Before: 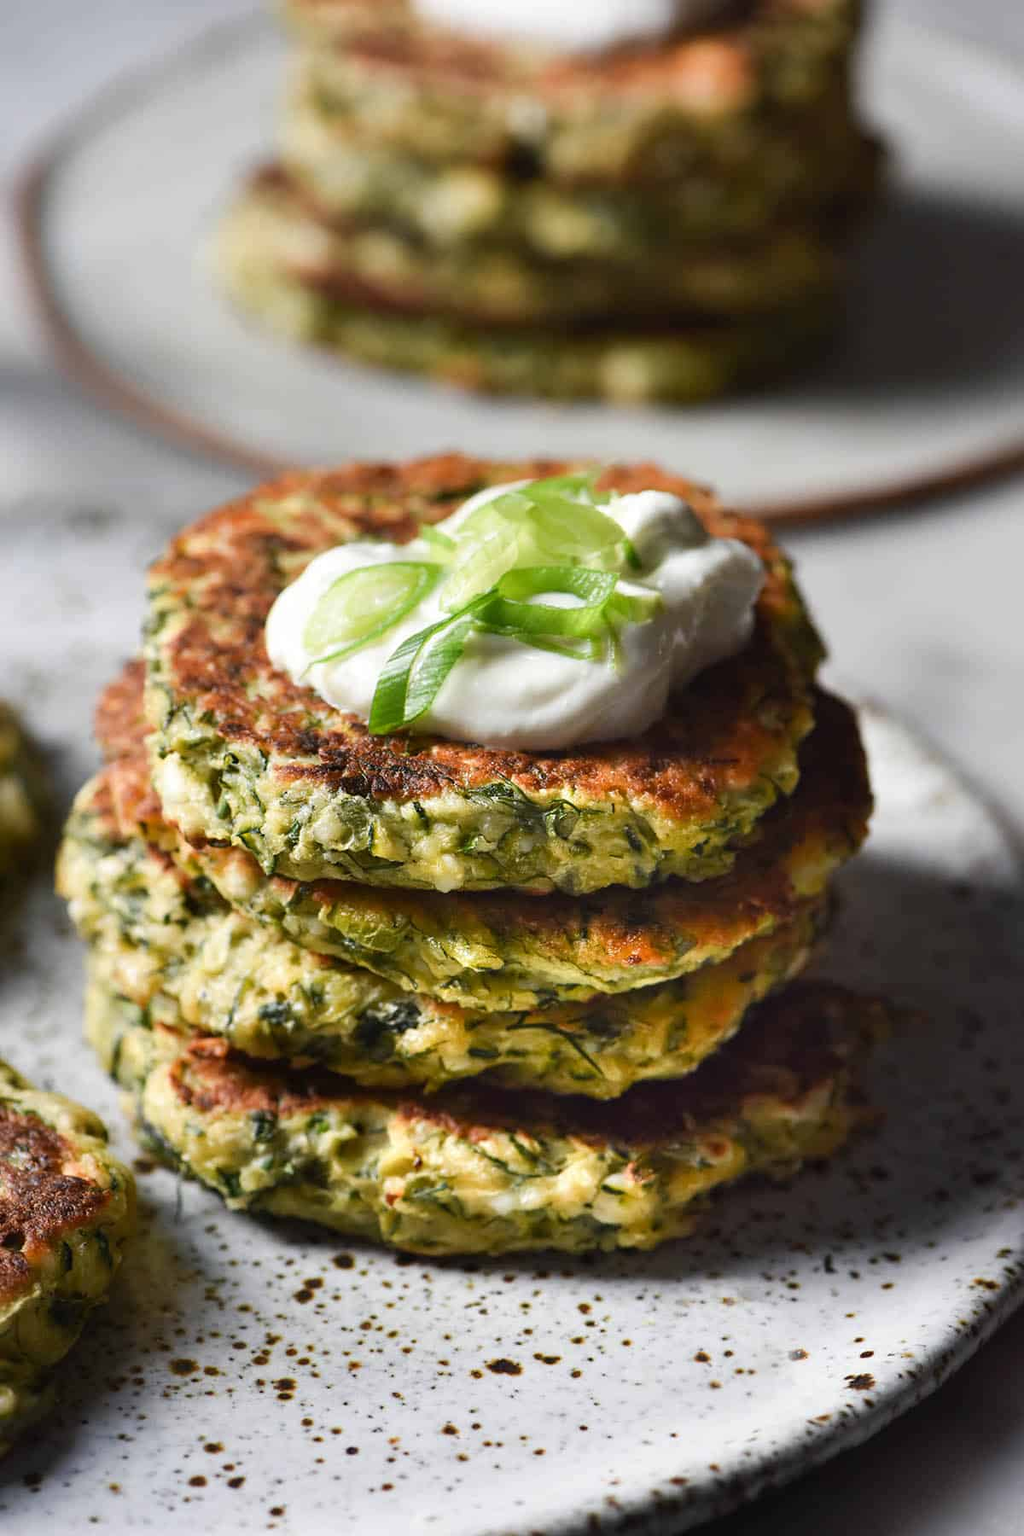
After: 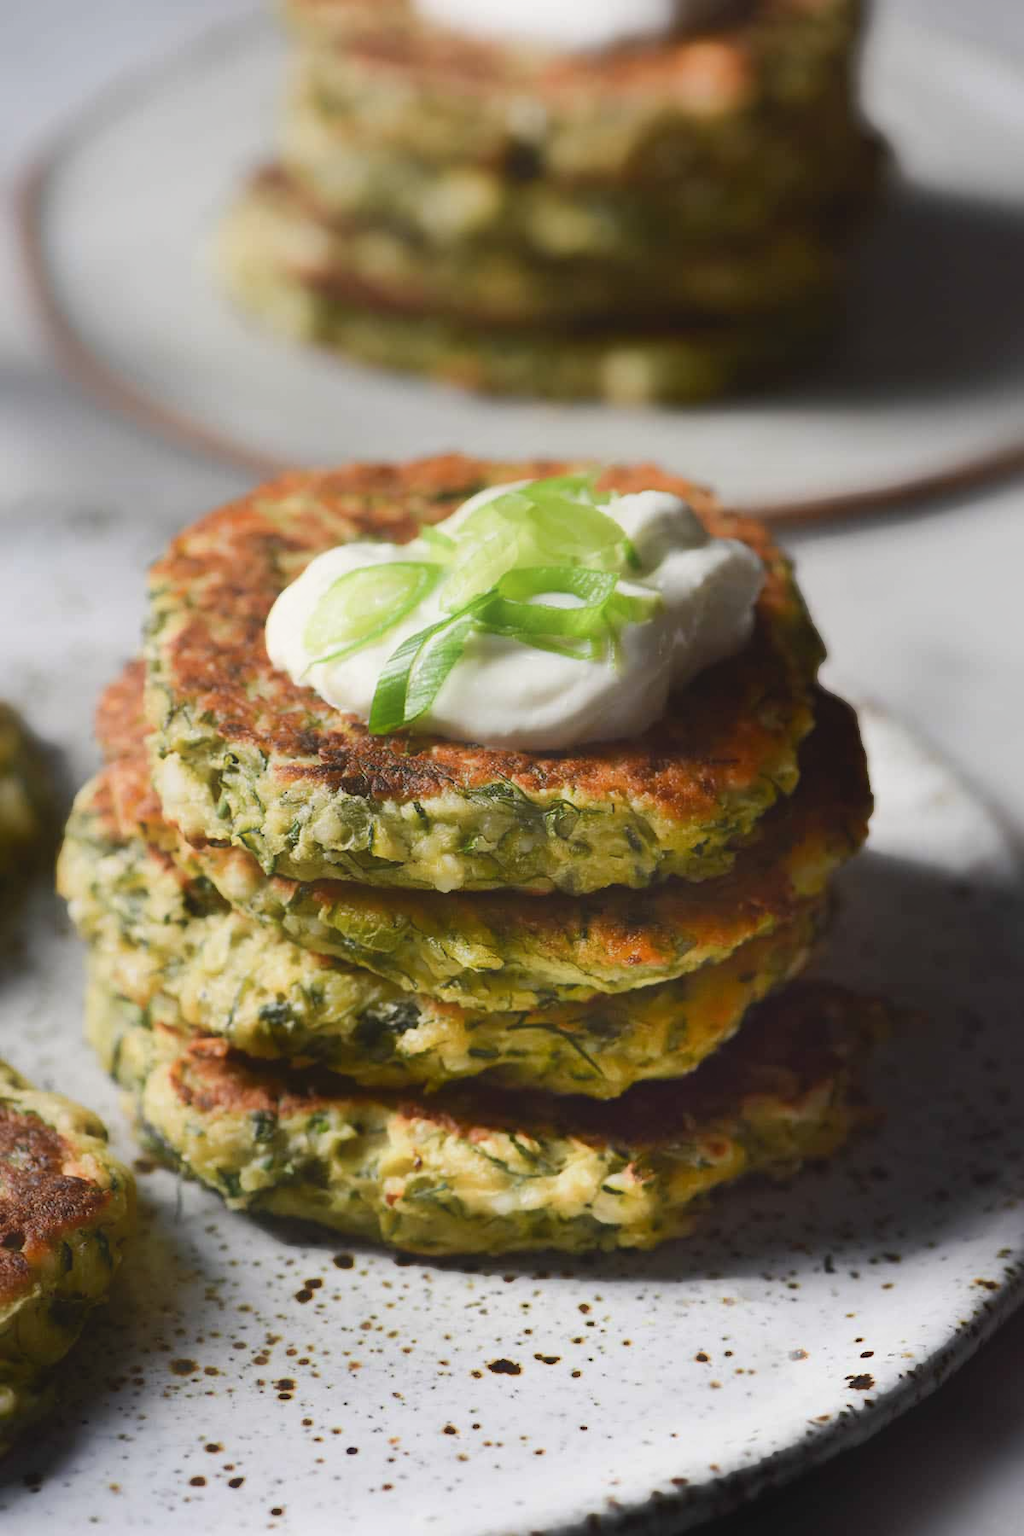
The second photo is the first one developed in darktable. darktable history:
contrast equalizer: octaves 7, y [[0.6 ×6], [0.55 ×6], [0 ×6], [0 ×6], [0 ×6]], mix -0.983
